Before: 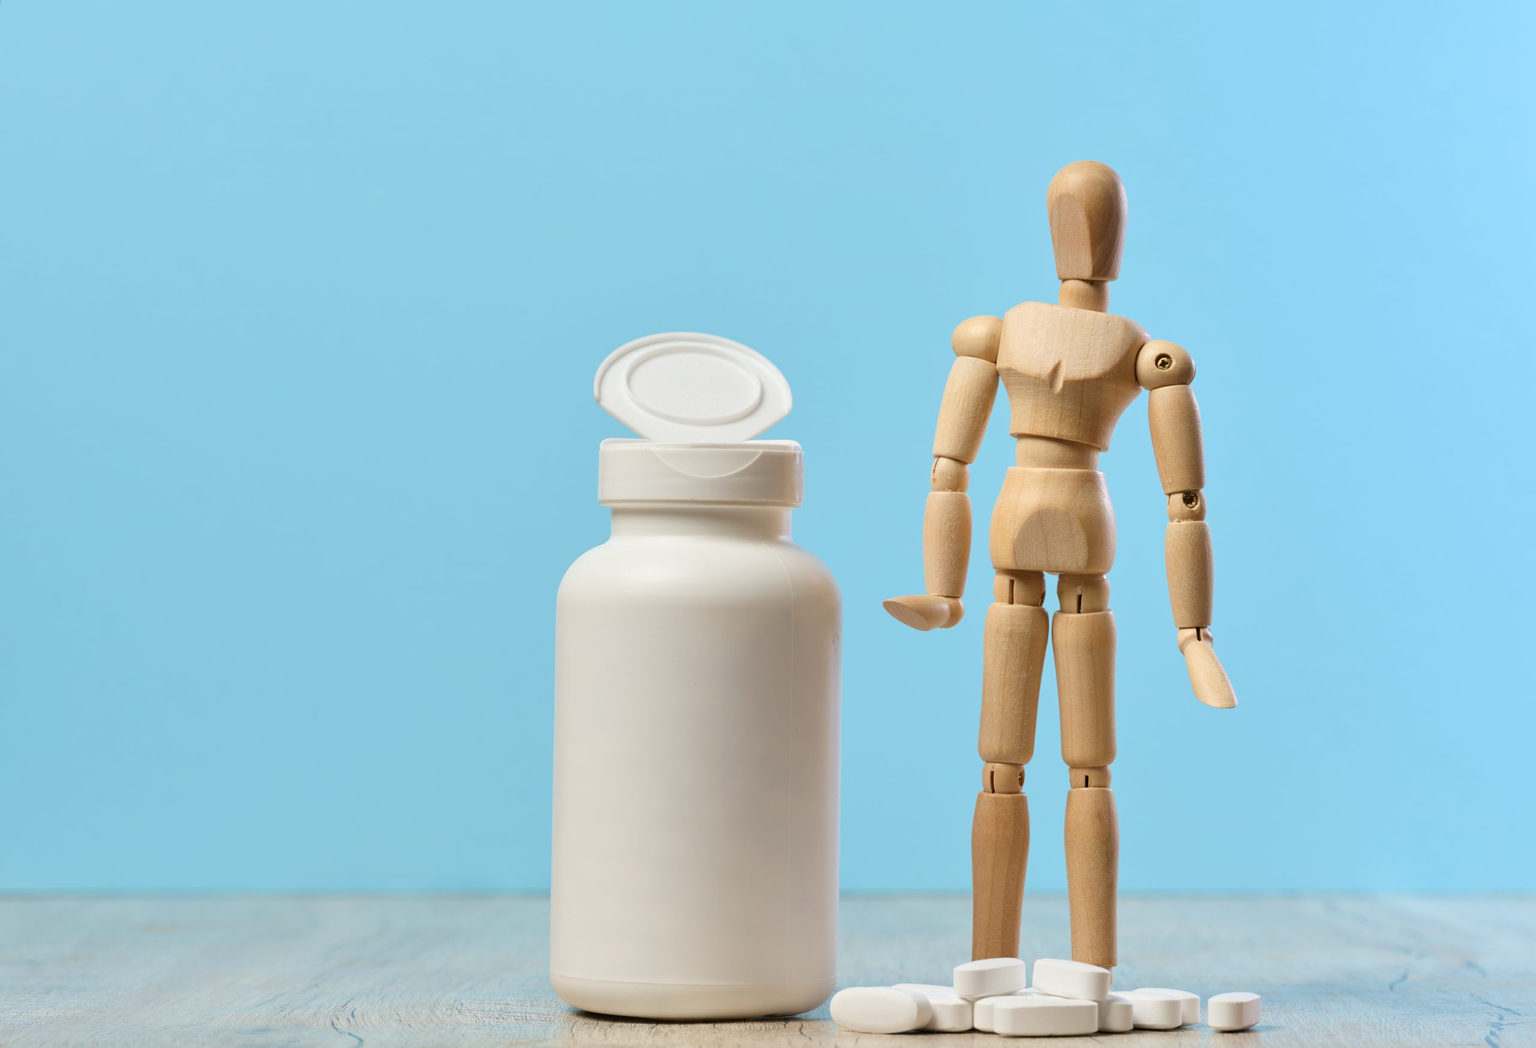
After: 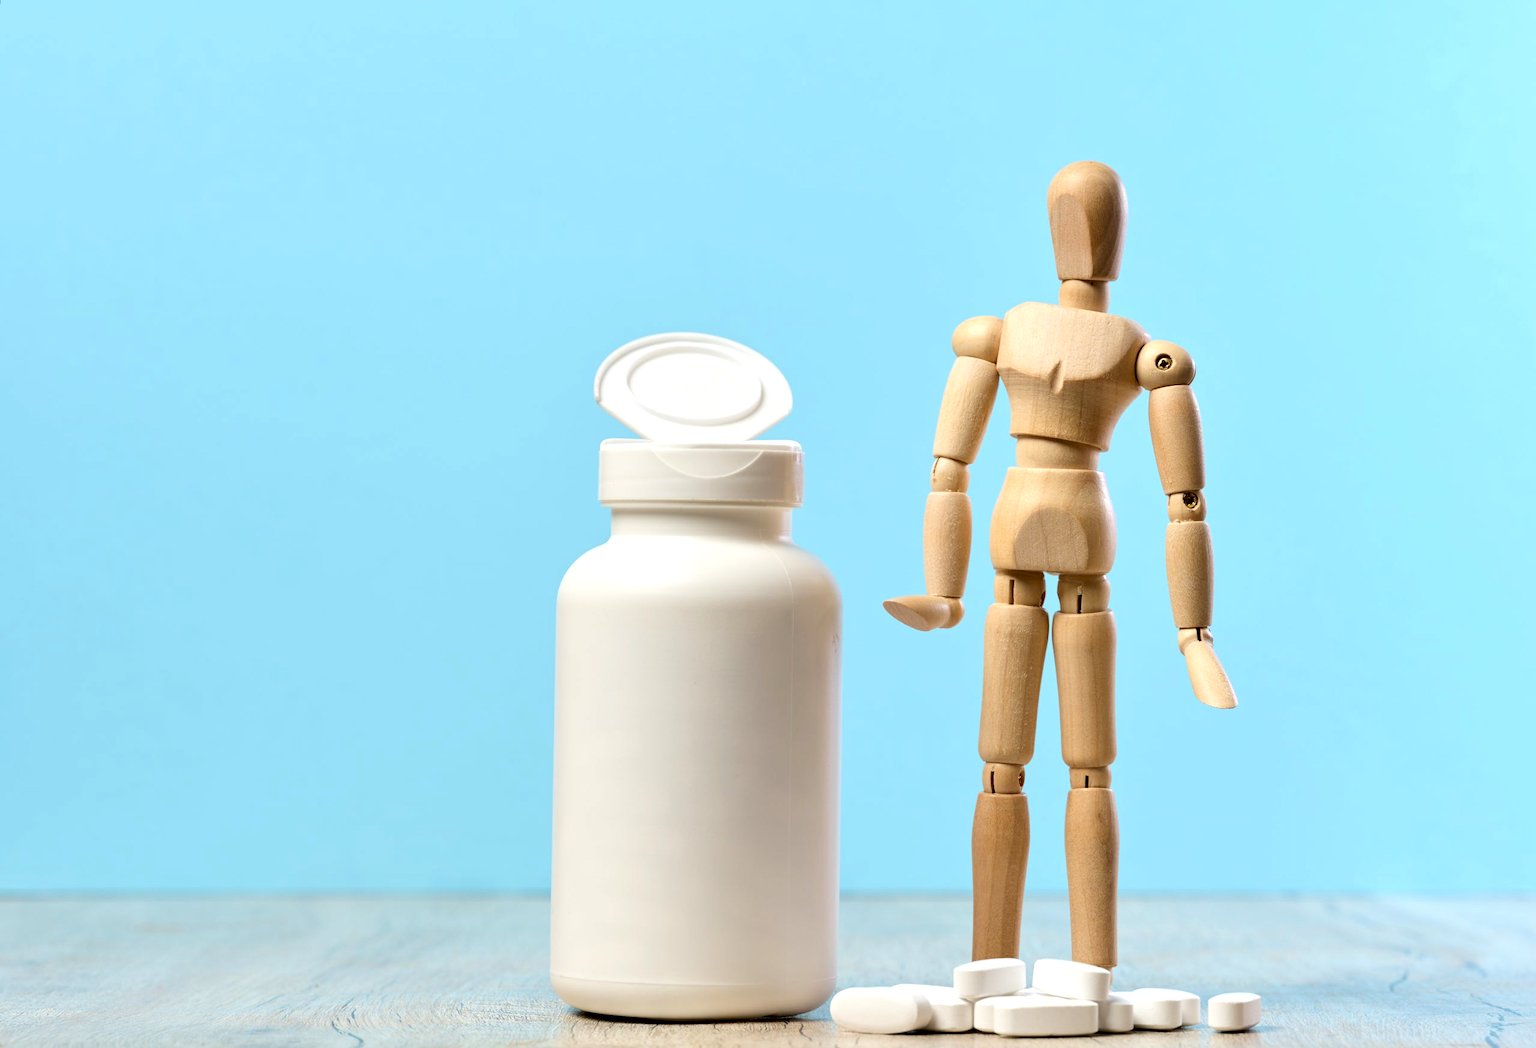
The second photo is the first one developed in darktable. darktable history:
tone equalizer: -8 EV -0.417 EV, -7 EV -0.389 EV, -6 EV -0.333 EV, -5 EV -0.222 EV, -3 EV 0.222 EV, -2 EV 0.333 EV, -1 EV 0.389 EV, +0 EV 0.417 EV, edges refinement/feathering 500, mask exposure compensation -1.57 EV, preserve details no
exposure: black level correction 0.01, exposure 0.014 EV, compensate highlight preservation false
